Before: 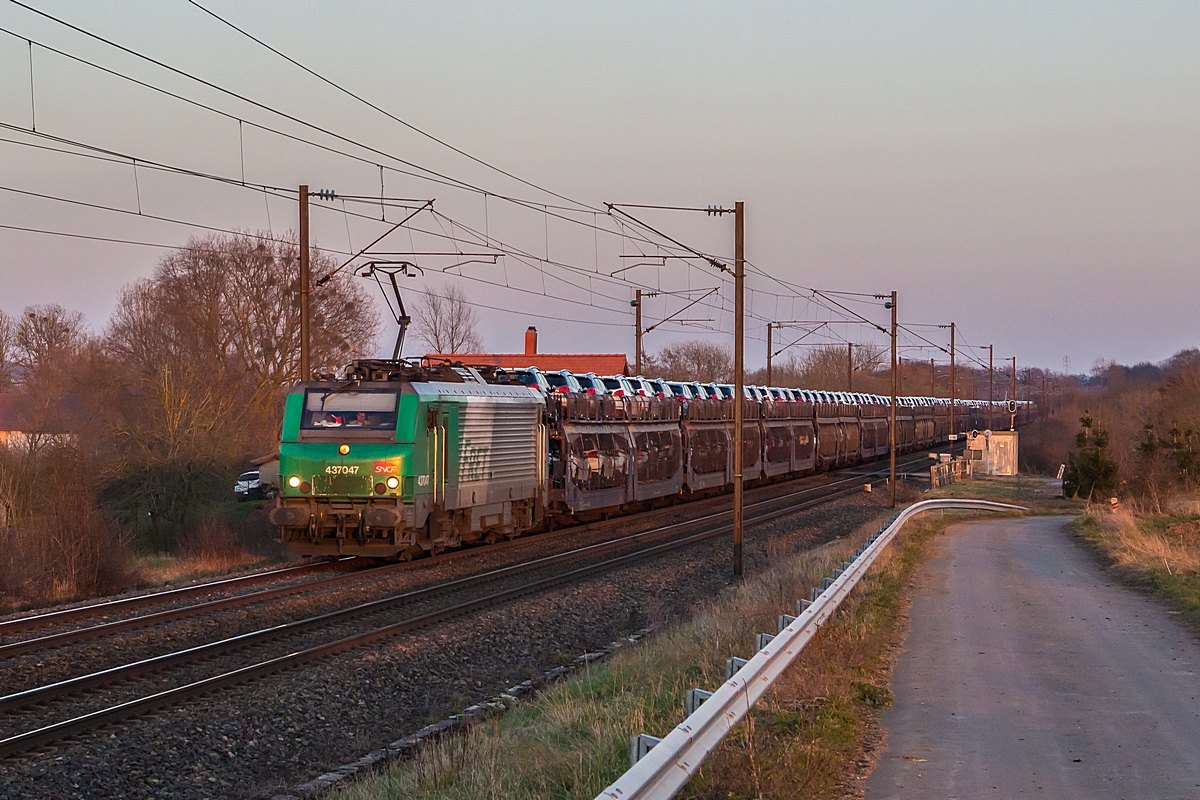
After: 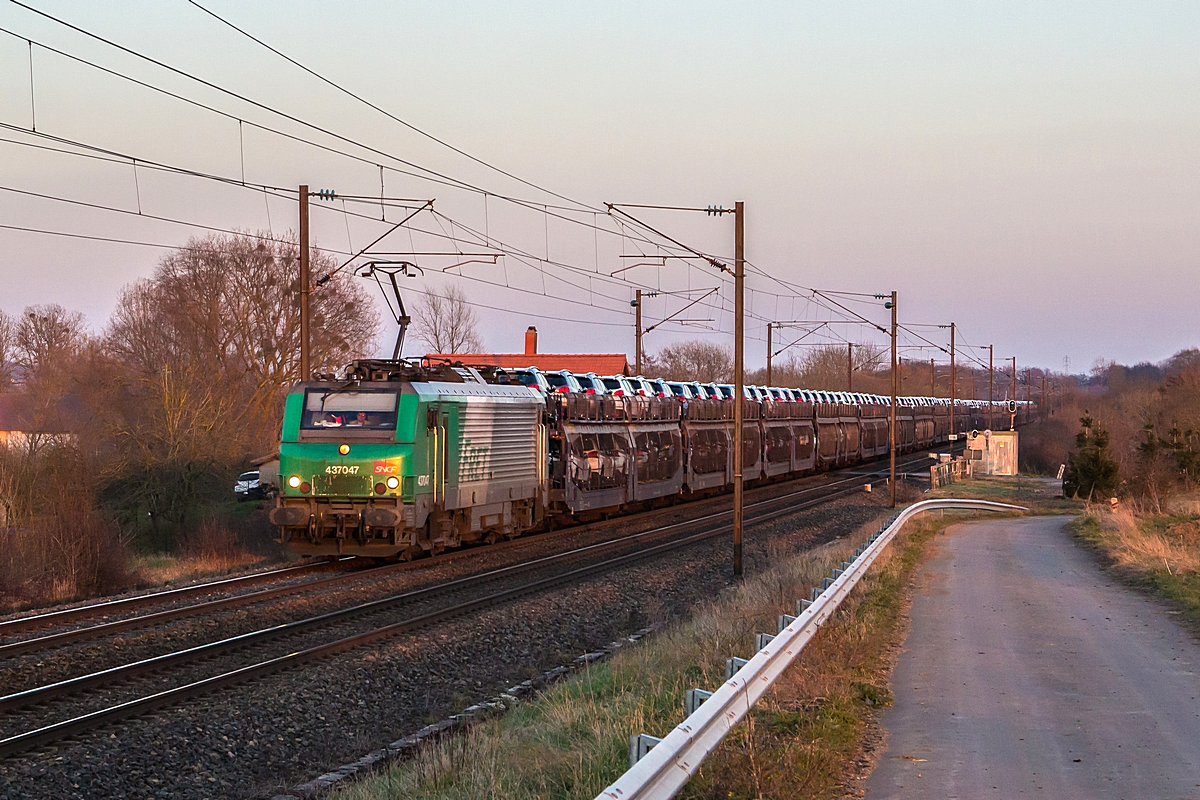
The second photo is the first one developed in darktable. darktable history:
tone equalizer: -8 EV -0.427 EV, -7 EV -0.414 EV, -6 EV -0.333 EV, -5 EV -0.2 EV, -3 EV 0.187 EV, -2 EV 0.332 EV, -1 EV 0.409 EV, +0 EV 0.443 EV
